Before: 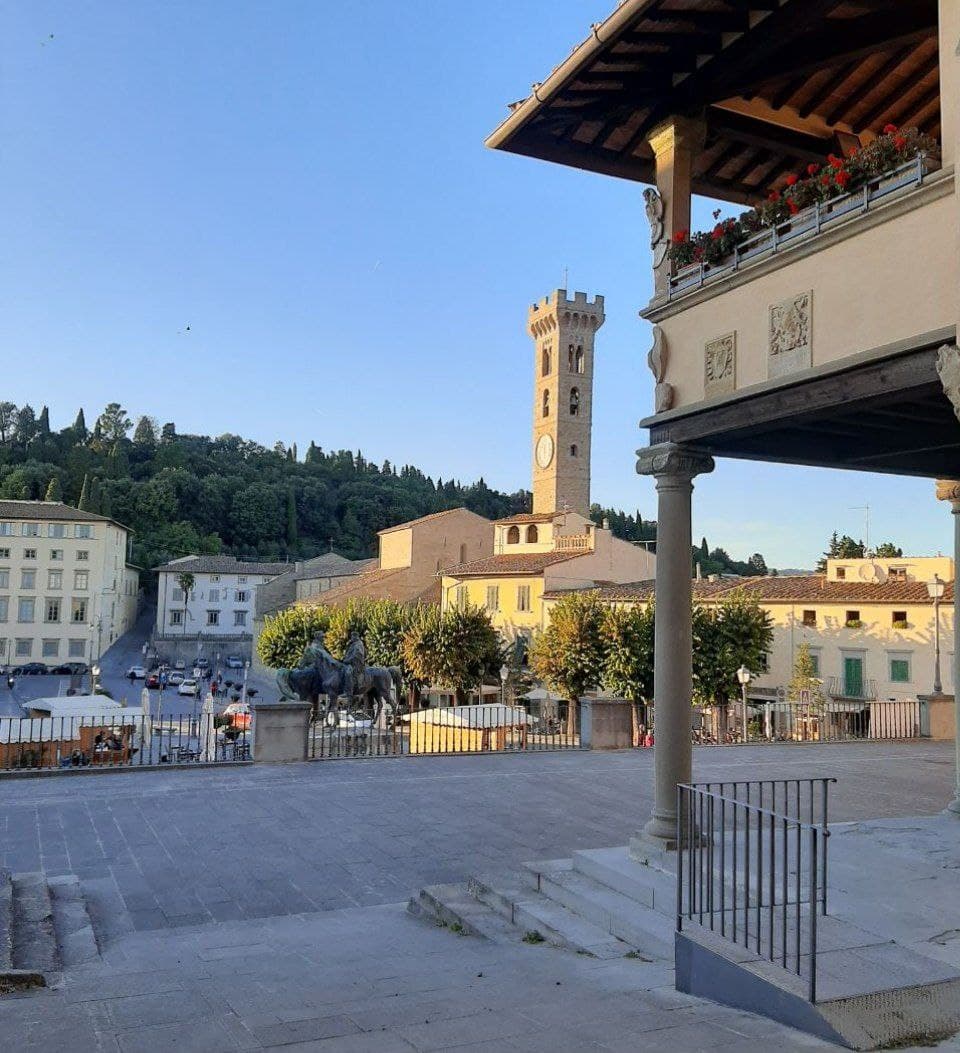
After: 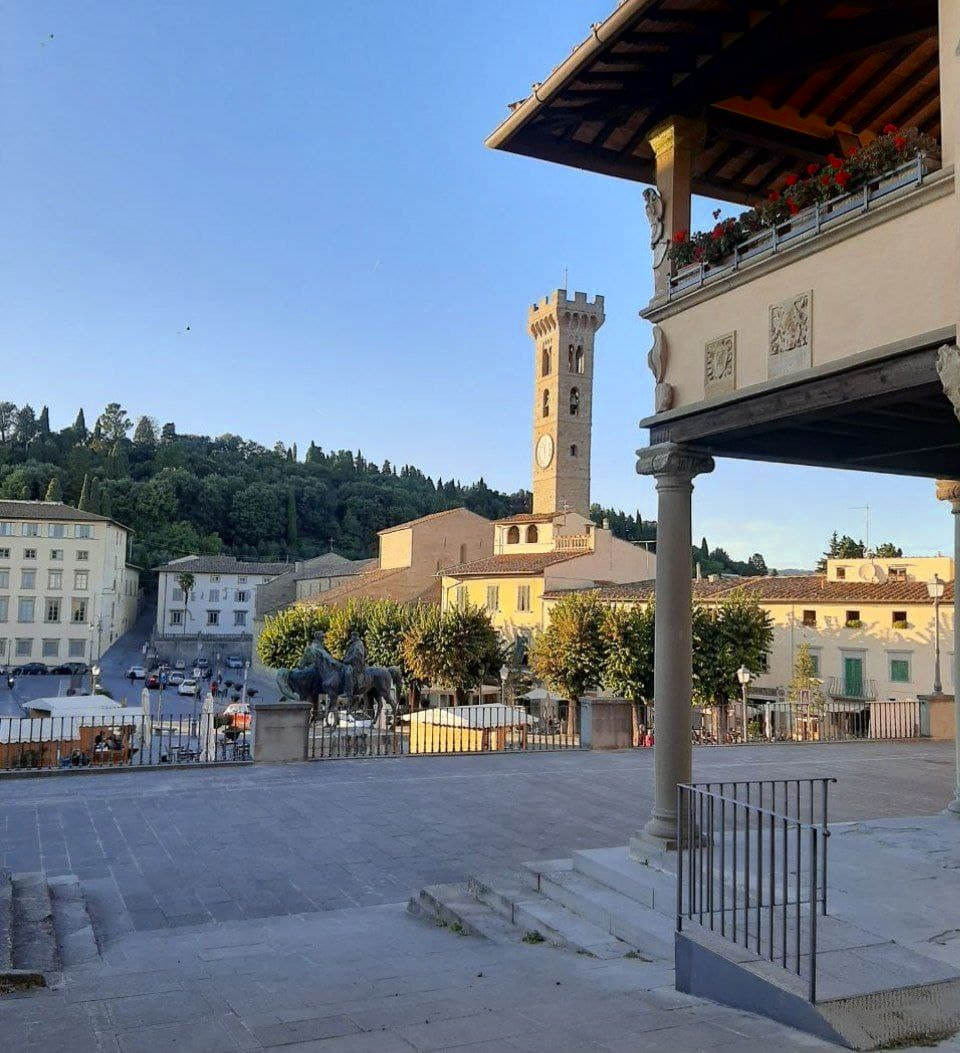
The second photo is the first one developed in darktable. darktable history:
tone equalizer: on, module defaults
color zones: curves: ch0 [(0.25, 0.5) (0.463, 0.627) (0.484, 0.637) (0.75, 0.5)]
shadows and highlights: shadows -88.03, highlights -35.45, shadows color adjustment 99.15%, highlights color adjustment 0%, soften with gaussian
